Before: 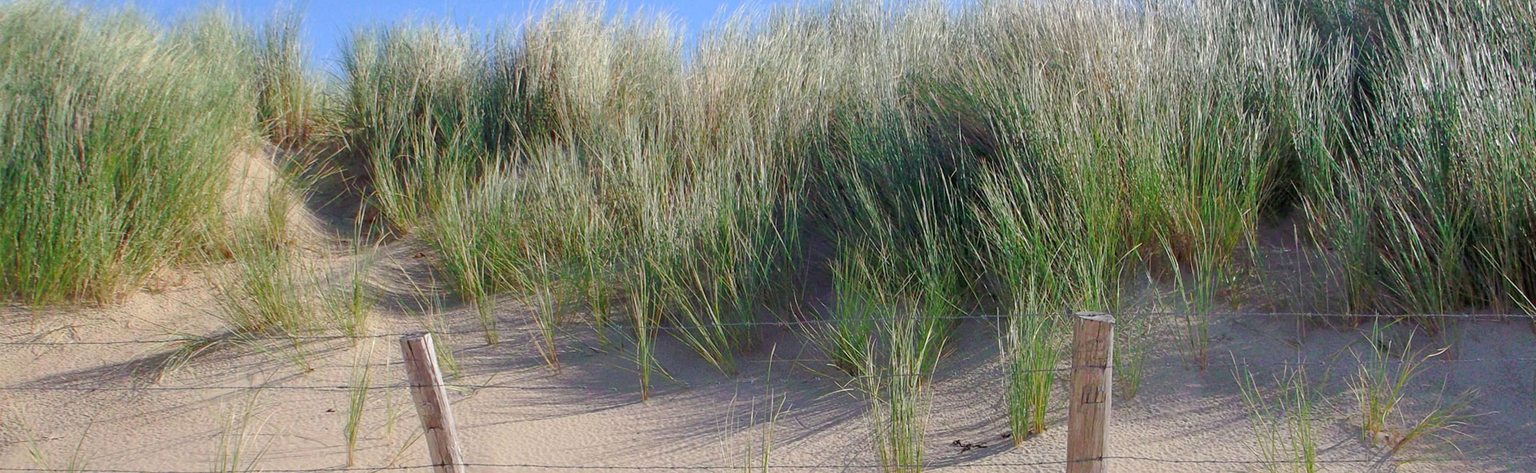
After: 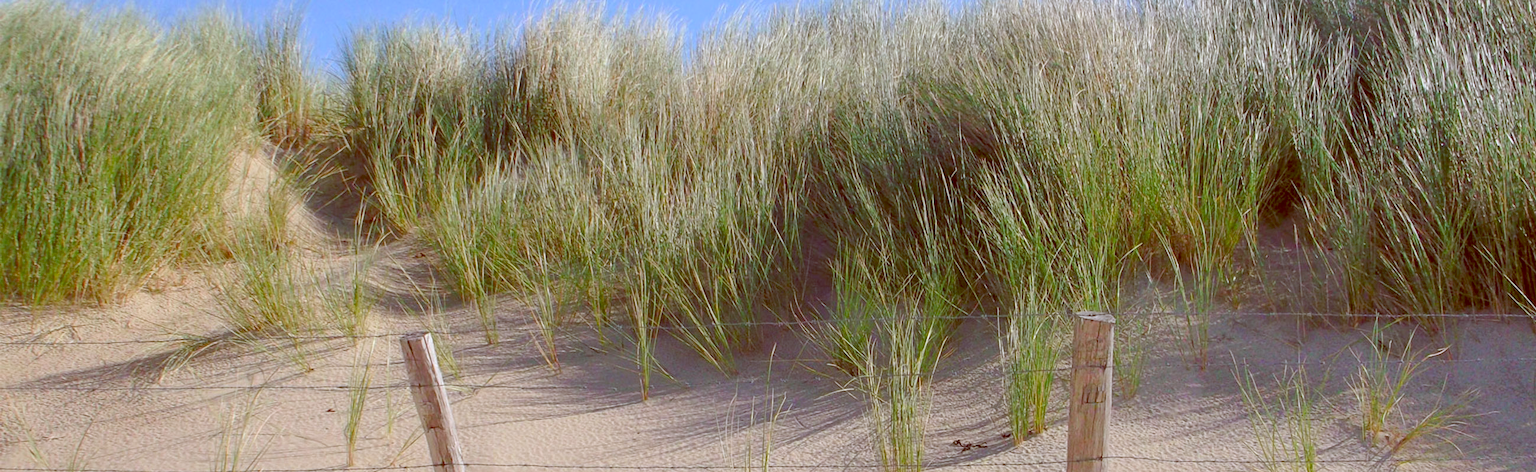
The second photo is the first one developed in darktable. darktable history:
color balance: lift [1, 1.011, 0.999, 0.989], gamma [1.109, 1.045, 1.039, 0.955], gain [0.917, 0.936, 0.952, 1.064], contrast 2.32%, contrast fulcrum 19%, output saturation 101%
